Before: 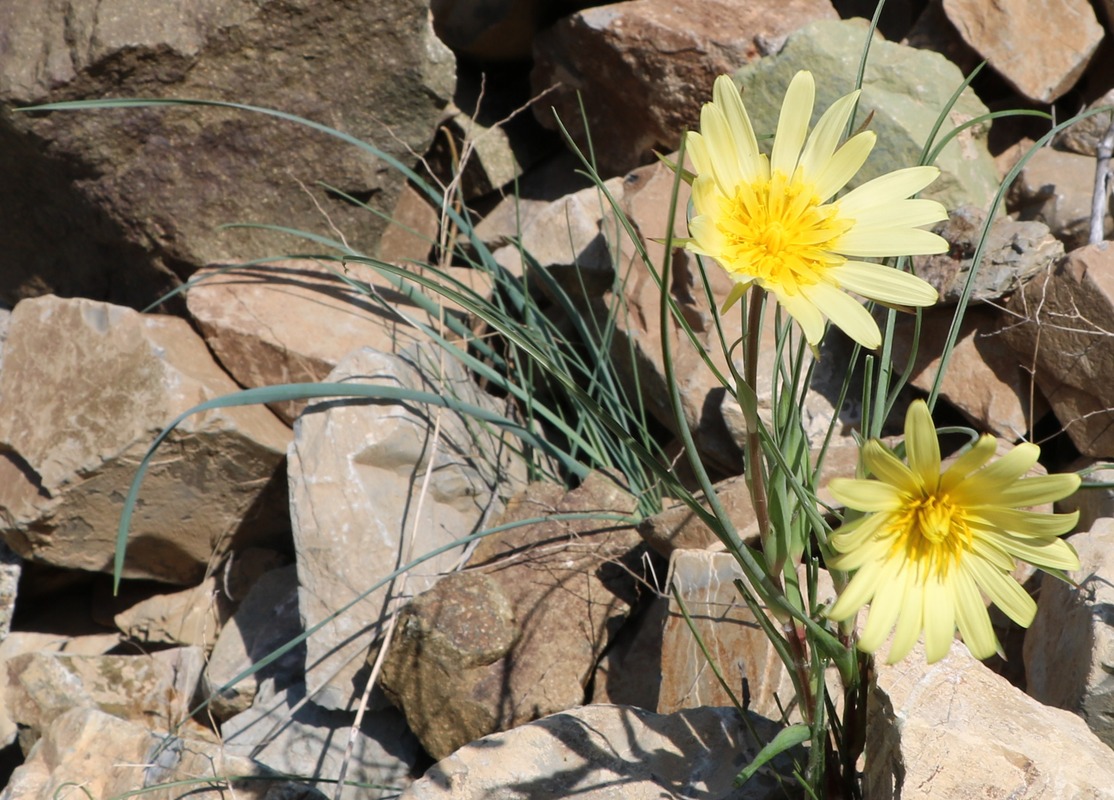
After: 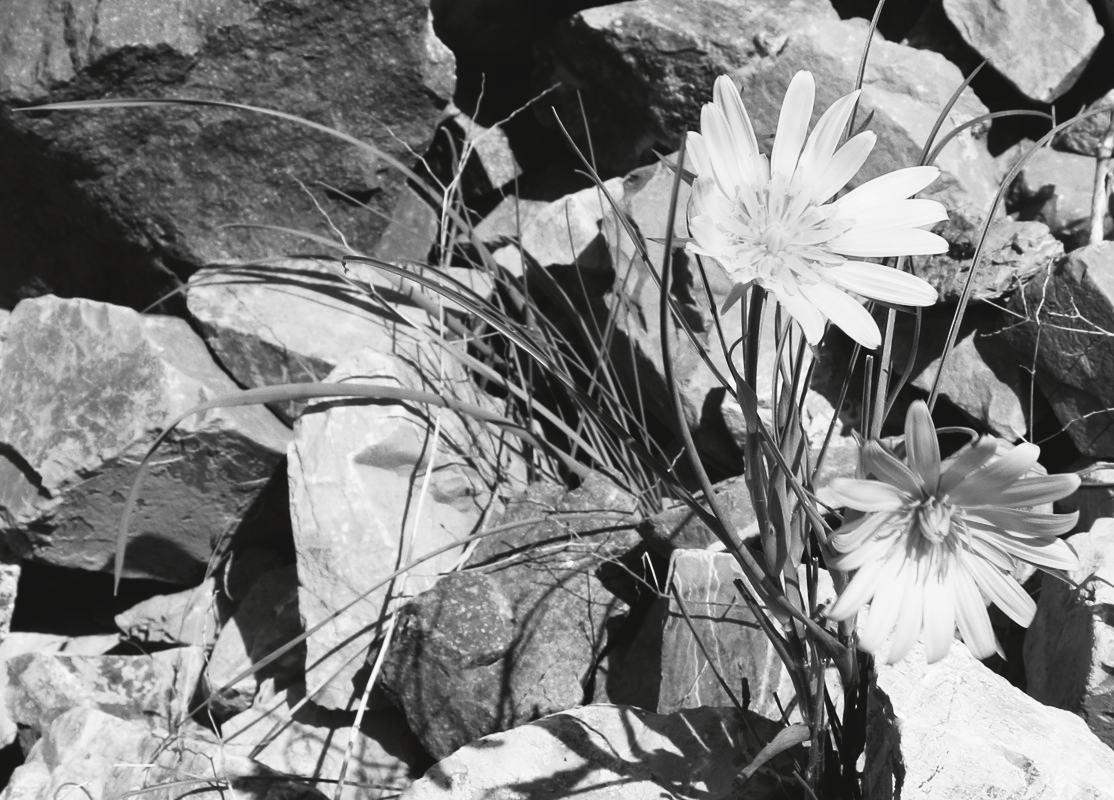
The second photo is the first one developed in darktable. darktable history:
tone curve: curves: ch0 [(0, 0) (0.003, 0.063) (0.011, 0.063) (0.025, 0.063) (0.044, 0.066) (0.069, 0.071) (0.1, 0.09) (0.136, 0.116) (0.177, 0.144) (0.224, 0.192) (0.277, 0.246) (0.335, 0.311) (0.399, 0.399) (0.468, 0.49) (0.543, 0.589) (0.623, 0.709) (0.709, 0.827) (0.801, 0.918) (0.898, 0.969) (1, 1)], preserve colors none
color look up table: target L [91.64, 85.98, 79.52, 81.33, 82.41, 74.05, 71.22, 68.74, 41.55, 42.1, 43.46, 37.41, 33.18, 19.87, 6.319, 200.09, 76.61, 62.72, 66.74, 64.99, 58.12, 52.54, 46.43, 32.75, 19.87, 10.27, 93.05, 87.41, 90.24, 73.19, 67, 64.99, 80.6, 79.88, 83.12, 63.73, 45.09, 36.57, 33.18, 15.16, 34.59, 13.23, 94.45, 82.76, 67.37, 70.48, 49.1, 51.75, 23.97], target a [-0.1, -0.003, -0.002, 0, -0.002, 0, 0.001, 0.001, 0, 0.001, 0.001, 0.001, 0, 0, -0.229, 0, -0.002, 0.001 ×5, 0 ×4, -0.003, -0.101, -0.101, 0.001, 0.001, 0.001, 0, 0, -0.001, 0.001, 0.001, 0, 0, 0, 0.001, 0, -0.1, 0, 0, 0.001, 0.001, 0.001, 0], target b [1.238, 0.026, 0.025, 0.003, 0.026, 0.003, -0.004, -0.004, 0, -0.004, -0.004, -0.004, -0.001, -0.001, 2.828, 0, 0.025, -0.004 ×5, 0, -0.001, -0.001, 0, 0.025, 1.251, 1.242, -0.004, -0.004, -0.004, 0.003, 0.003, 0.003, -0.004, -0.004, -0.001, -0.001, 0.005, -0.004, 0.005, 1.23, 0.003, 0.003, -0.004, -0.004, -0.004, -0.001], num patches 49
